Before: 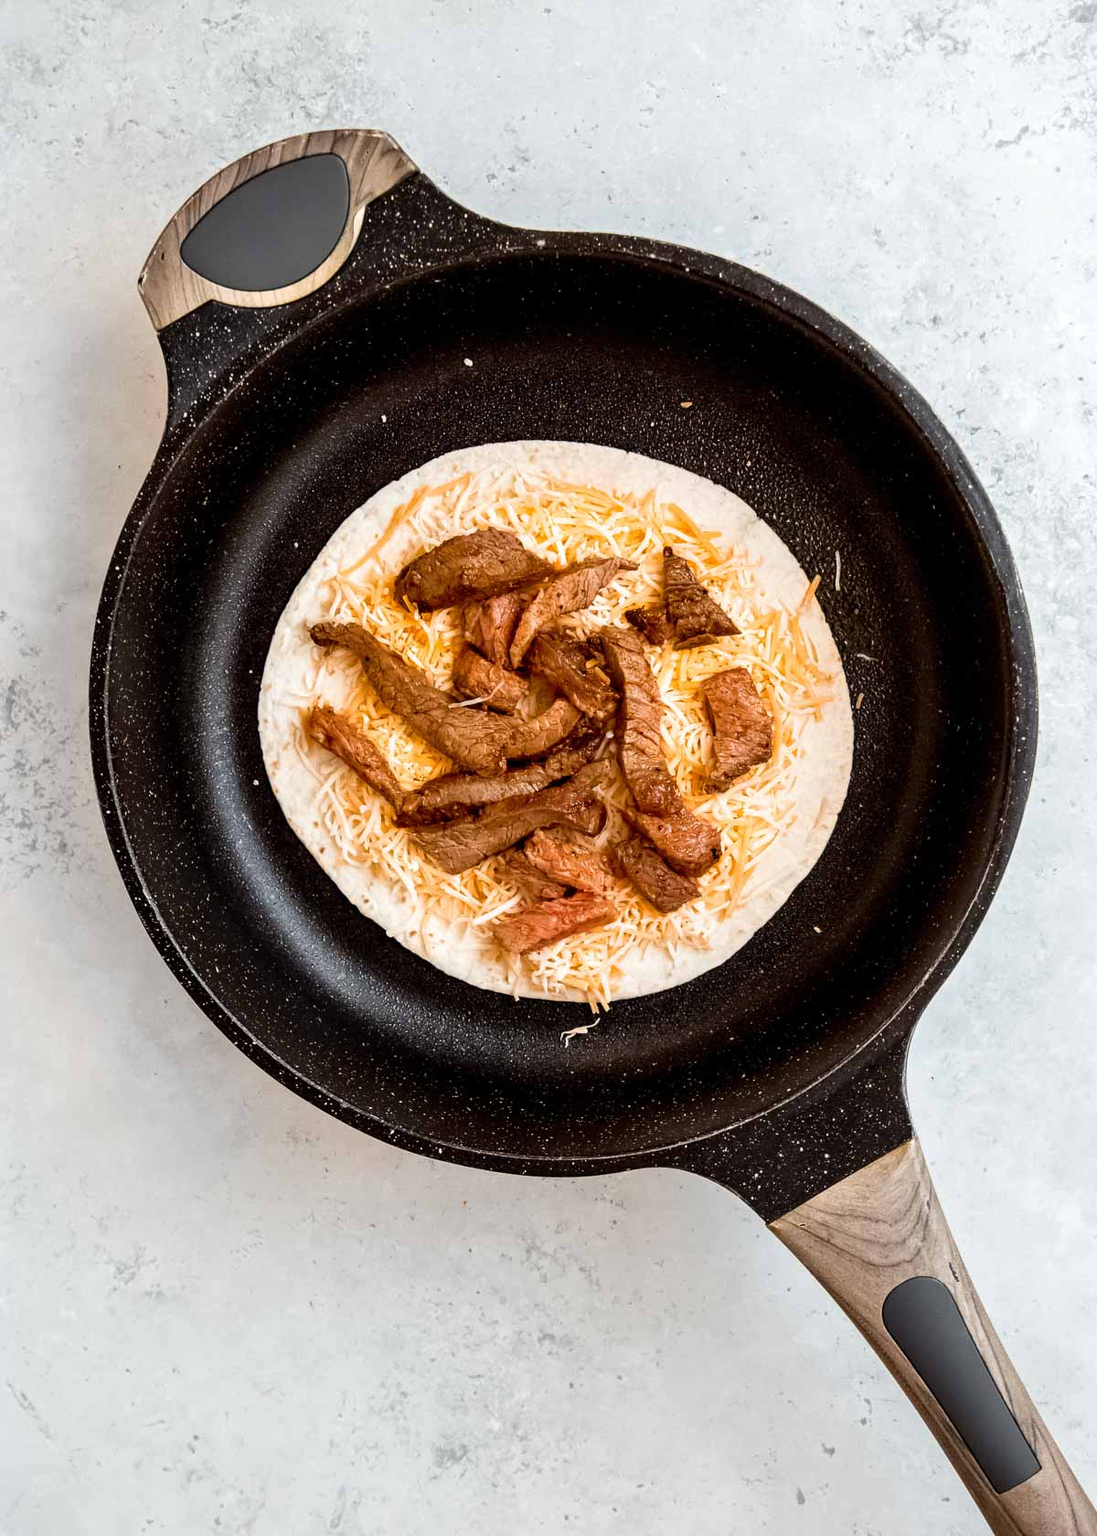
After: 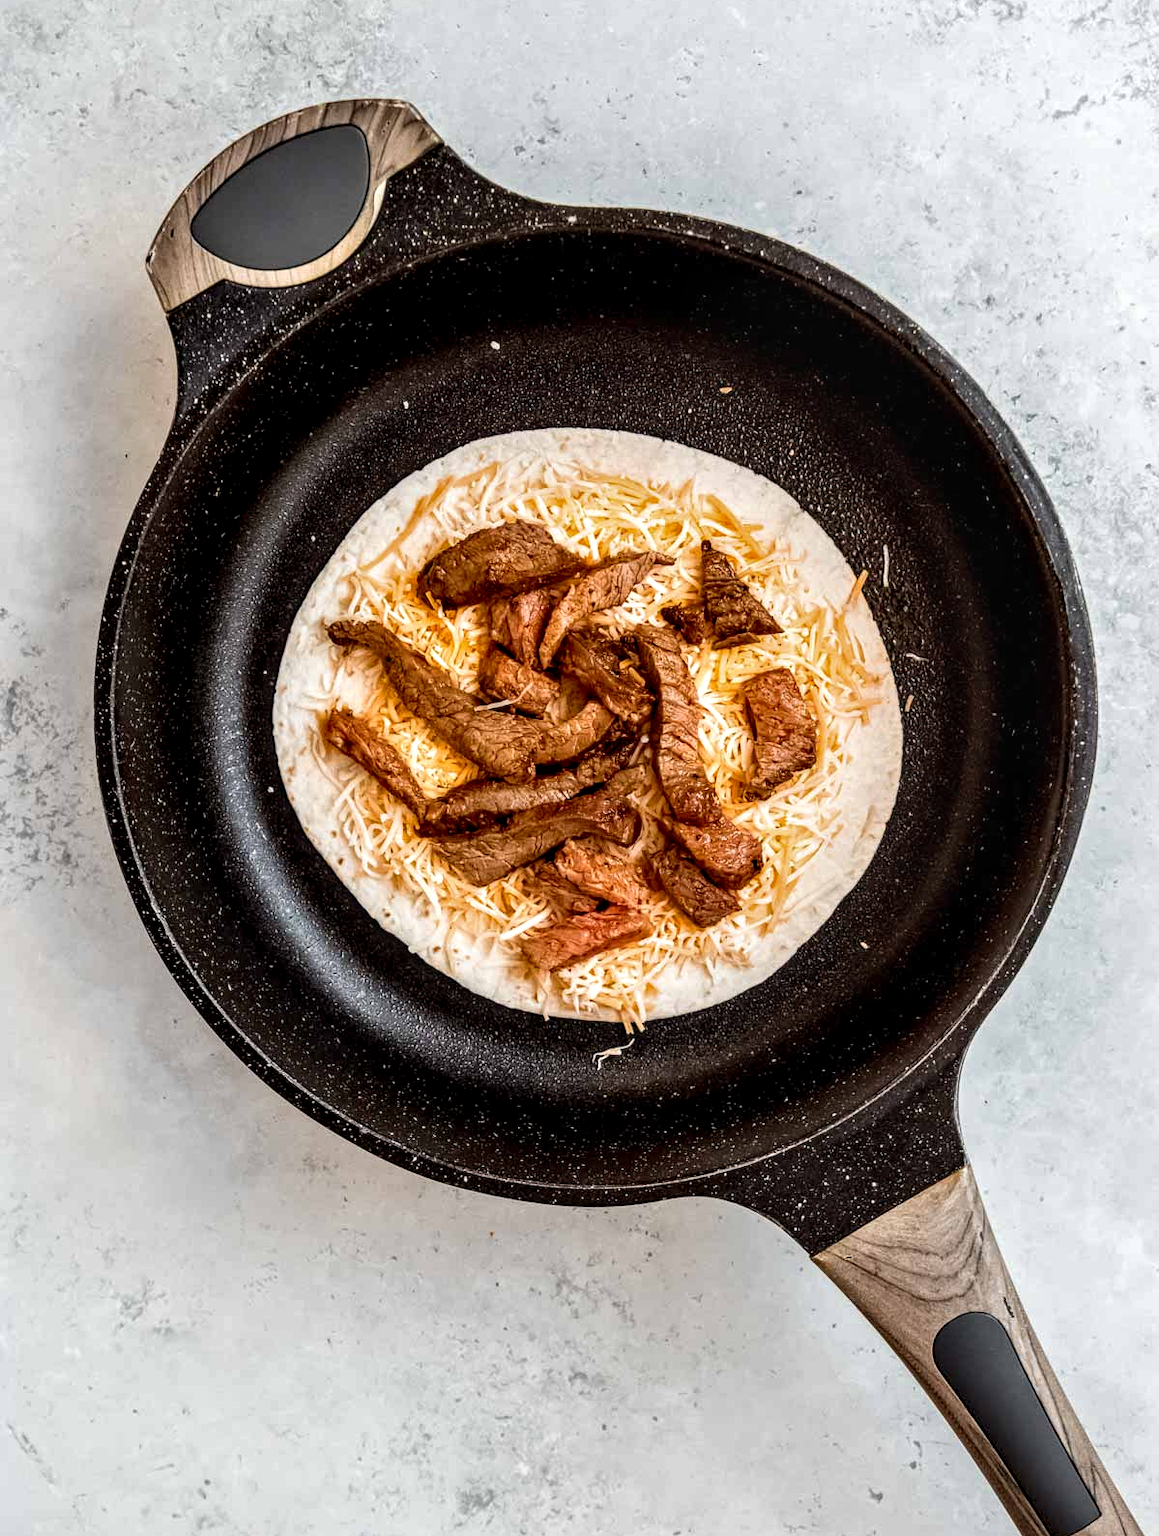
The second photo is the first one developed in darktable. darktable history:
local contrast: detail 150%
crop and rotate: top 2.357%, bottom 3.016%
